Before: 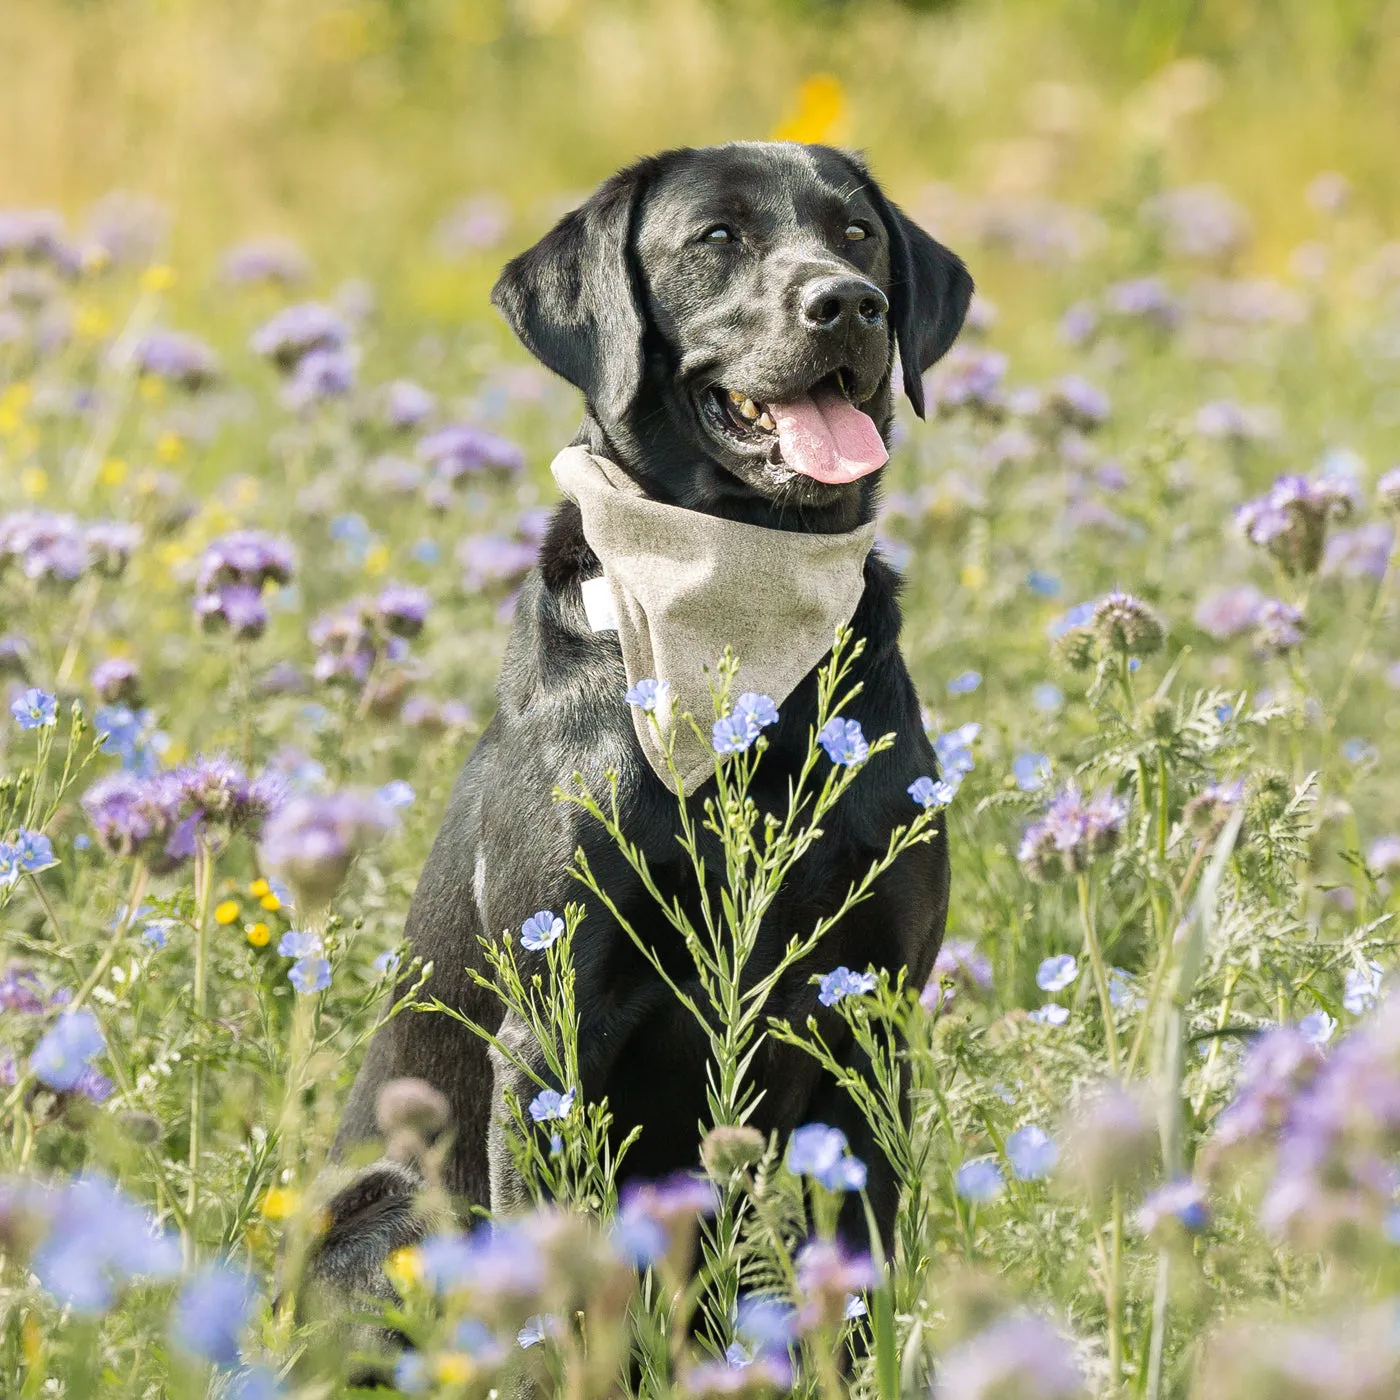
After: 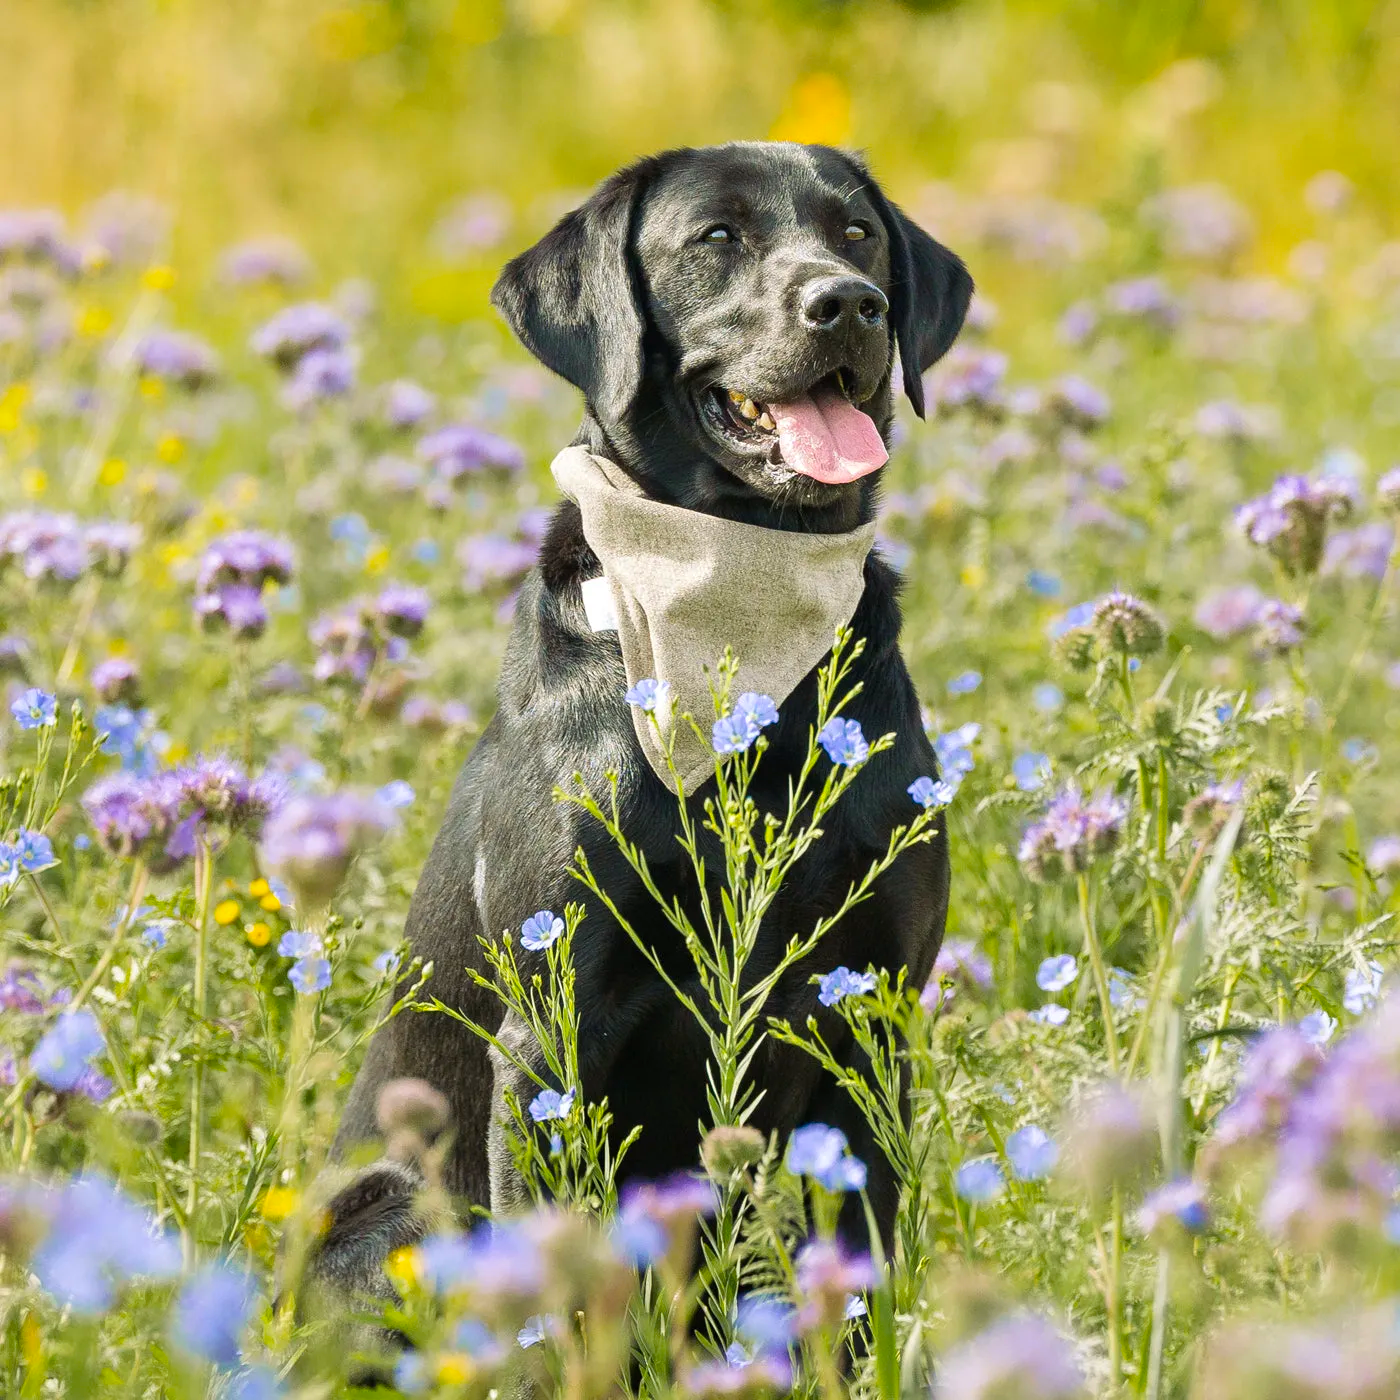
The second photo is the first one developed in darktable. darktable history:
color balance: output saturation 98.5%
color balance rgb: perceptual saturation grading › global saturation 25%, global vibrance 20%
